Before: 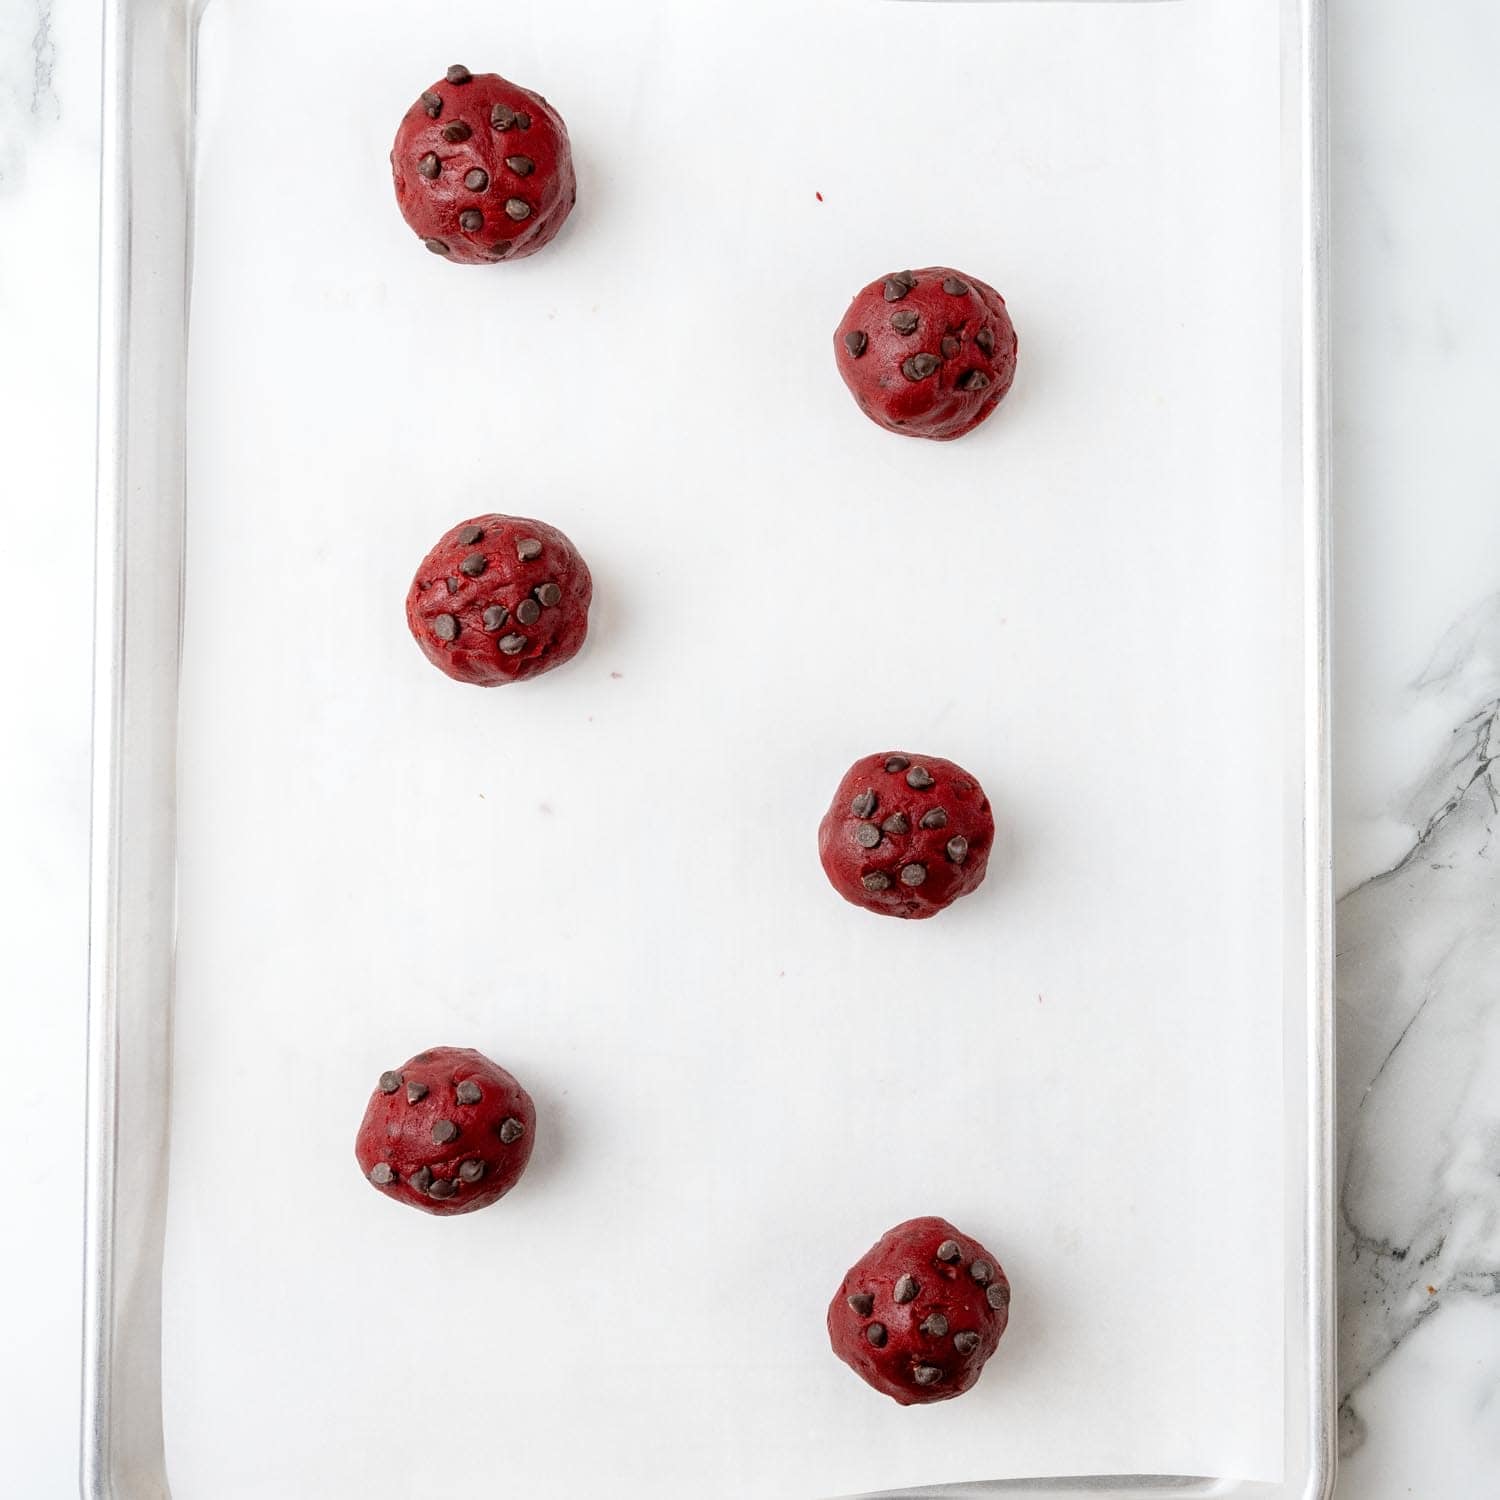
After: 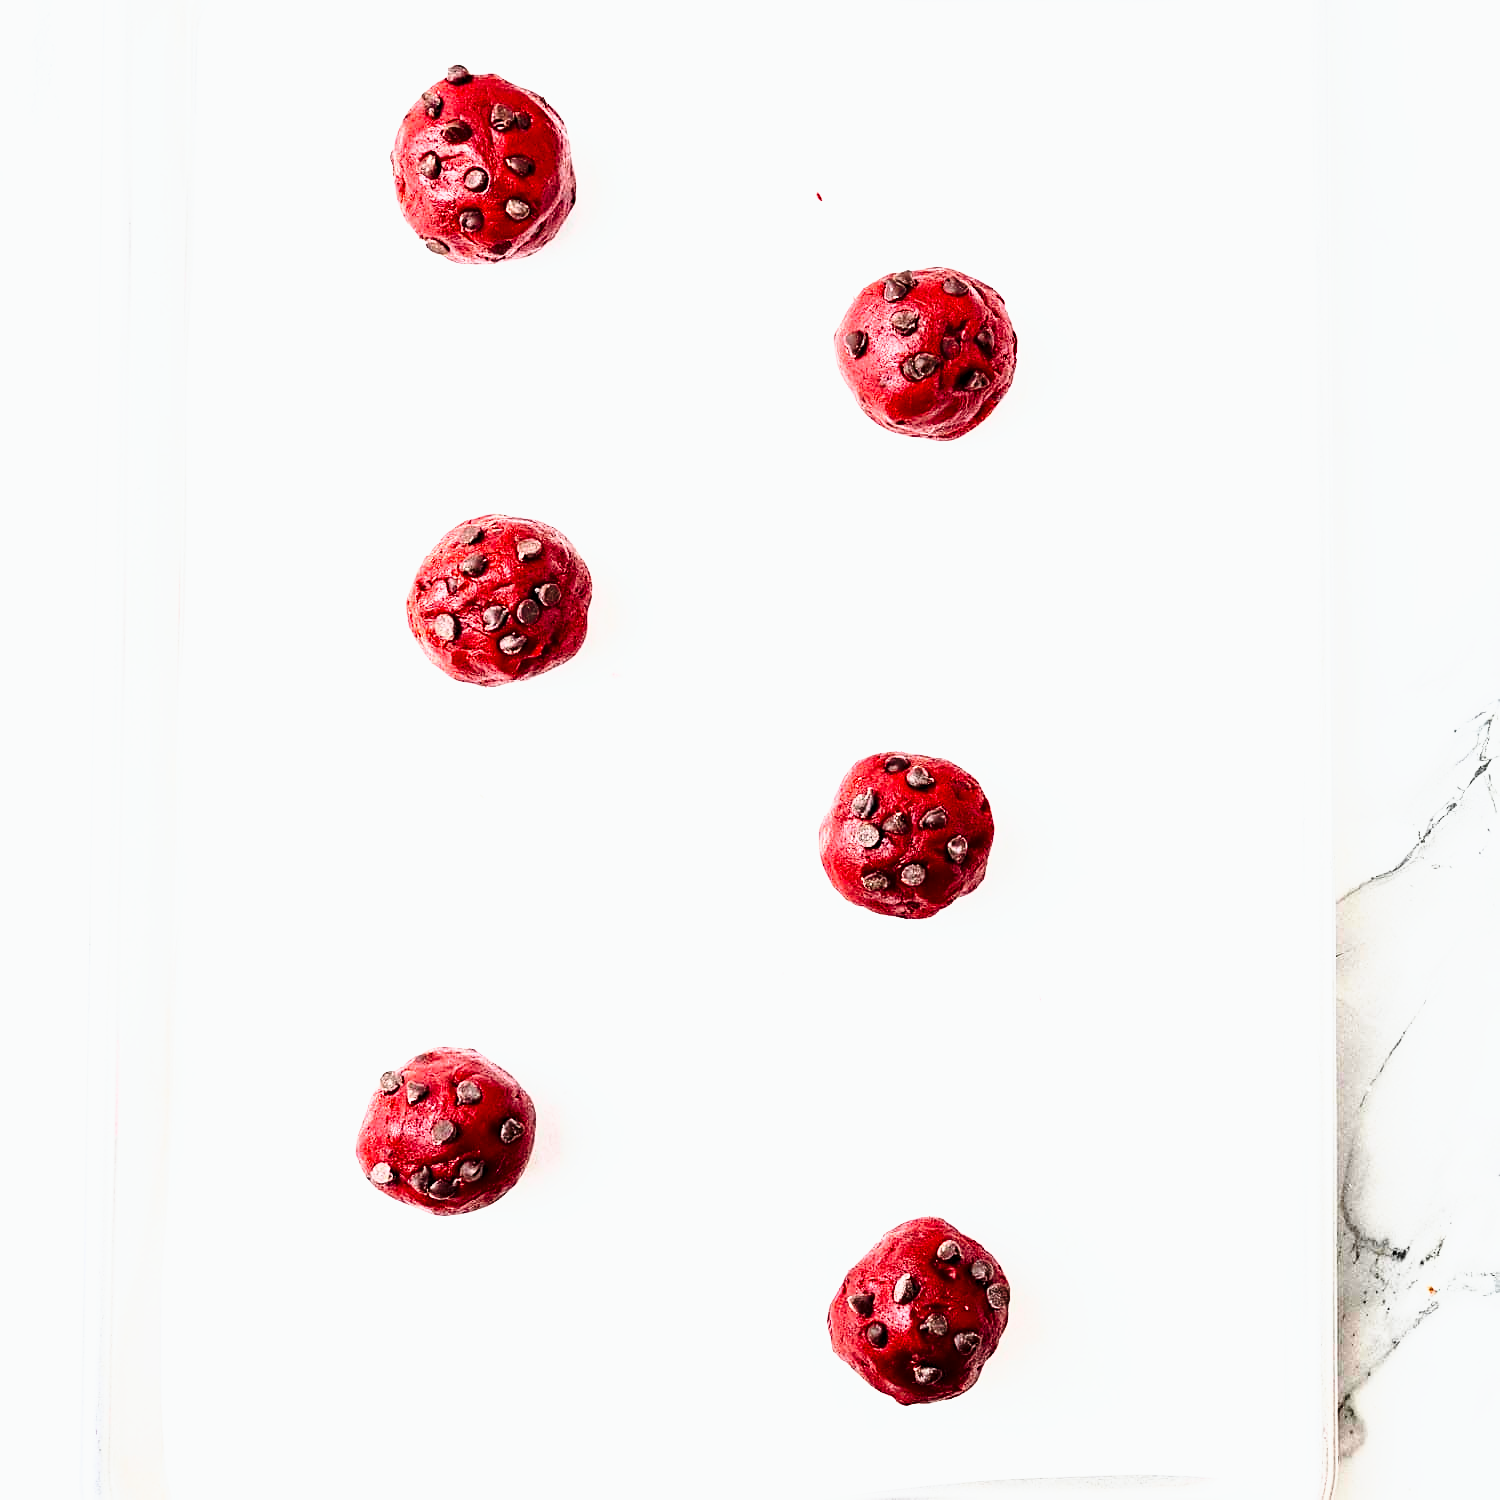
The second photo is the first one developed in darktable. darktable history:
exposure: black level correction 0.001, exposure -0.2 EV, compensate highlight preservation false
tone equalizer: -8 EV -0.378 EV, -7 EV -0.374 EV, -6 EV -0.341 EV, -5 EV -0.219 EV, -3 EV 0.25 EV, -2 EV 0.321 EV, -1 EV 0.391 EV, +0 EV 0.427 EV, edges refinement/feathering 500, mask exposure compensation -1.57 EV, preserve details no
base curve: curves: ch0 [(0, 0) (0.026, 0.03) (0.109, 0.232) (0.351, 0.748) (0.669, 0.968) (1, 1)], preserve colors none
tone curve: curves: ch0 [(0, 0) (0.051, 0.047) (0.102, 0.099) (0.236, 0.249) (0.429, 0.473) (0.67, 0.755) (0.875, 0.948) (1, 0.985)]; ch1 [(0, 0) (0.339, 0.298) (0.402, 0.363) (0.453, 0.413) (0.485, 0.469) (0.494, 0.493) (0.504, 0.502) (0.515, 0.526) (0.563, 0.591) (0.597, 0.639) (0.834, 0.888) (1, 1)]; ch2 [(0, 0) (0.362, 0.353) (0.425, 0.439) (0.501, 0.501) (0.537, 0.538) (0.58, 0.59) (0.642, 0.669) (0.773, 0.856) (1, 1)], color space Lab, independent channels, preserve colors none
sharpen: on, module defaults
